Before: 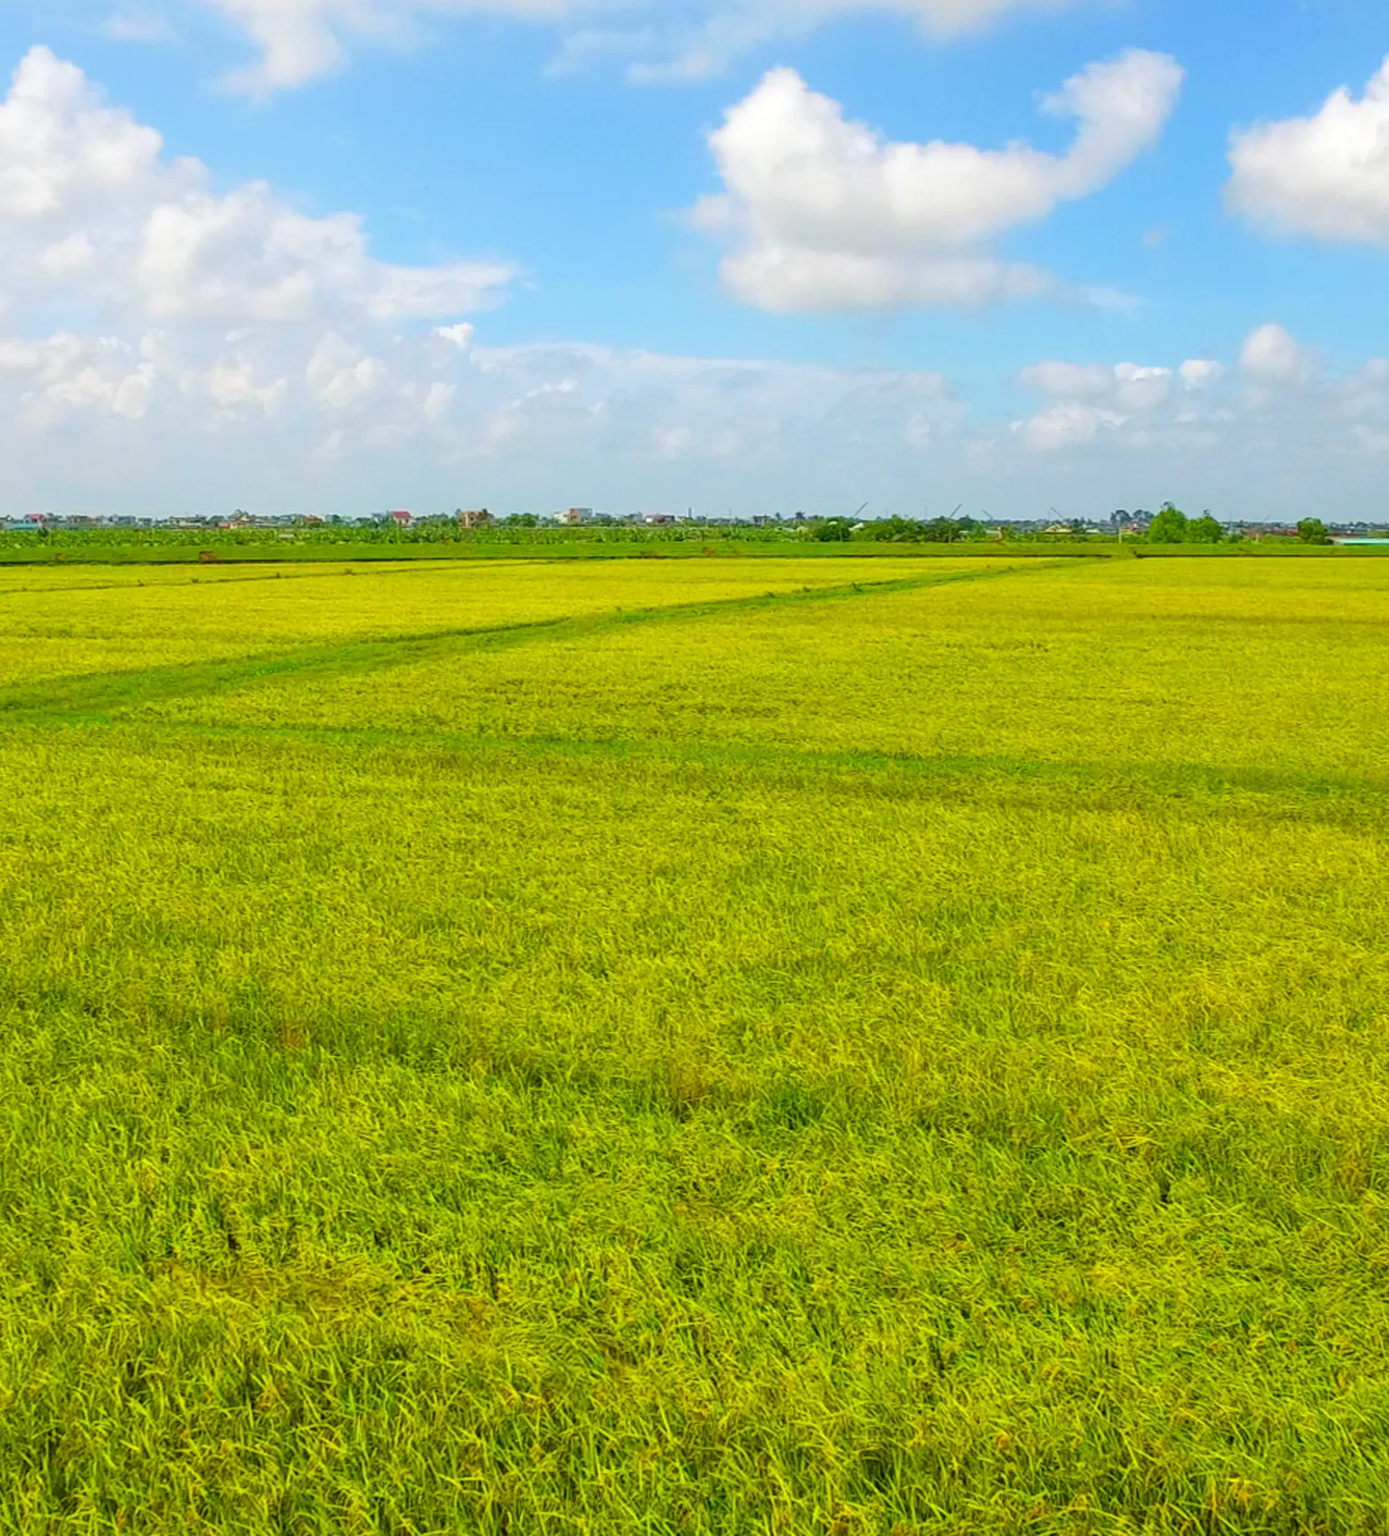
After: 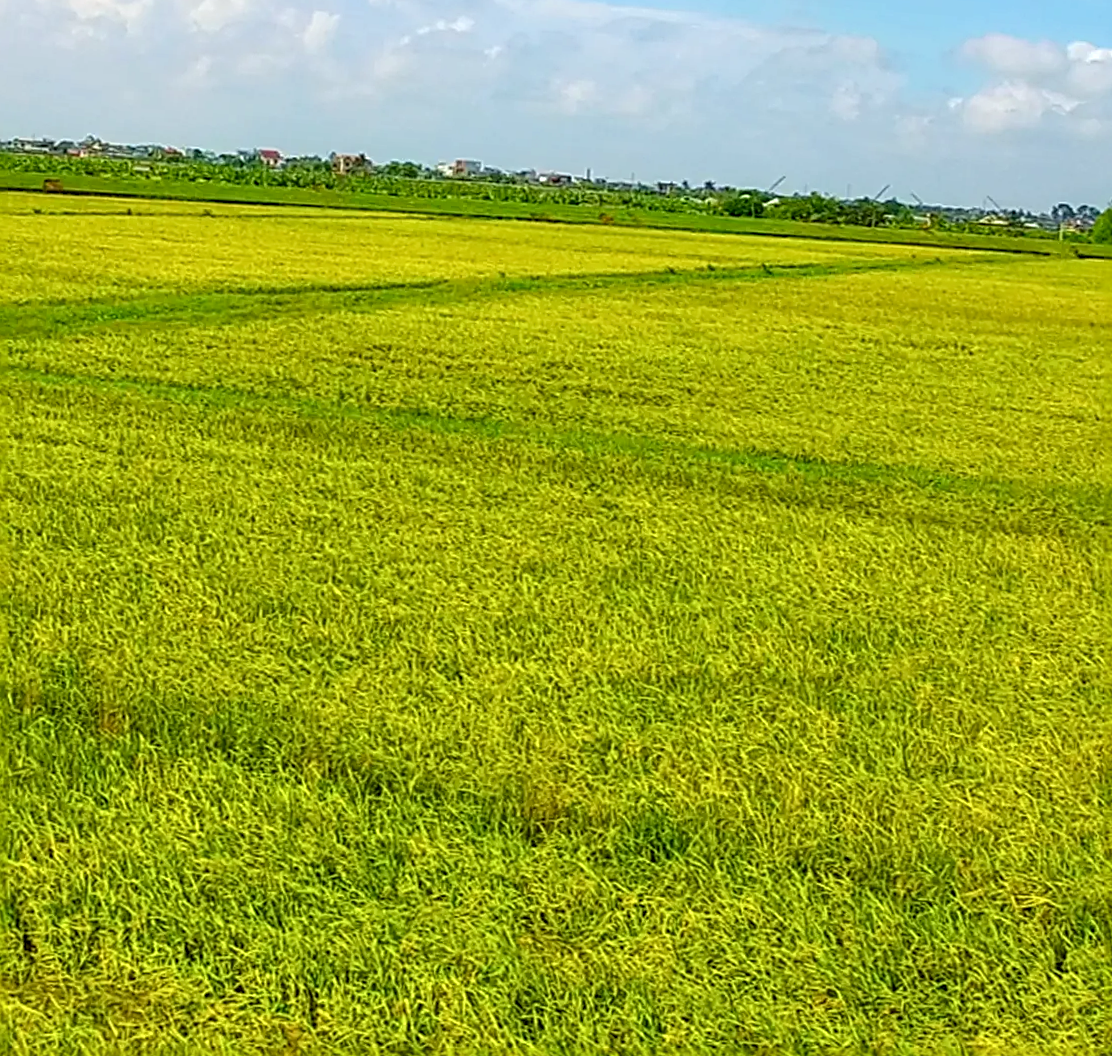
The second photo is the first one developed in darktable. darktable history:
local contrast: shadows 95%, midtone range 0.499
crop and rotate: angle -3.96°, left 9.896%, top 21.206%, right 12.33%, bottom 11.946%
sharpen: radius 2.842, amount 0.725
